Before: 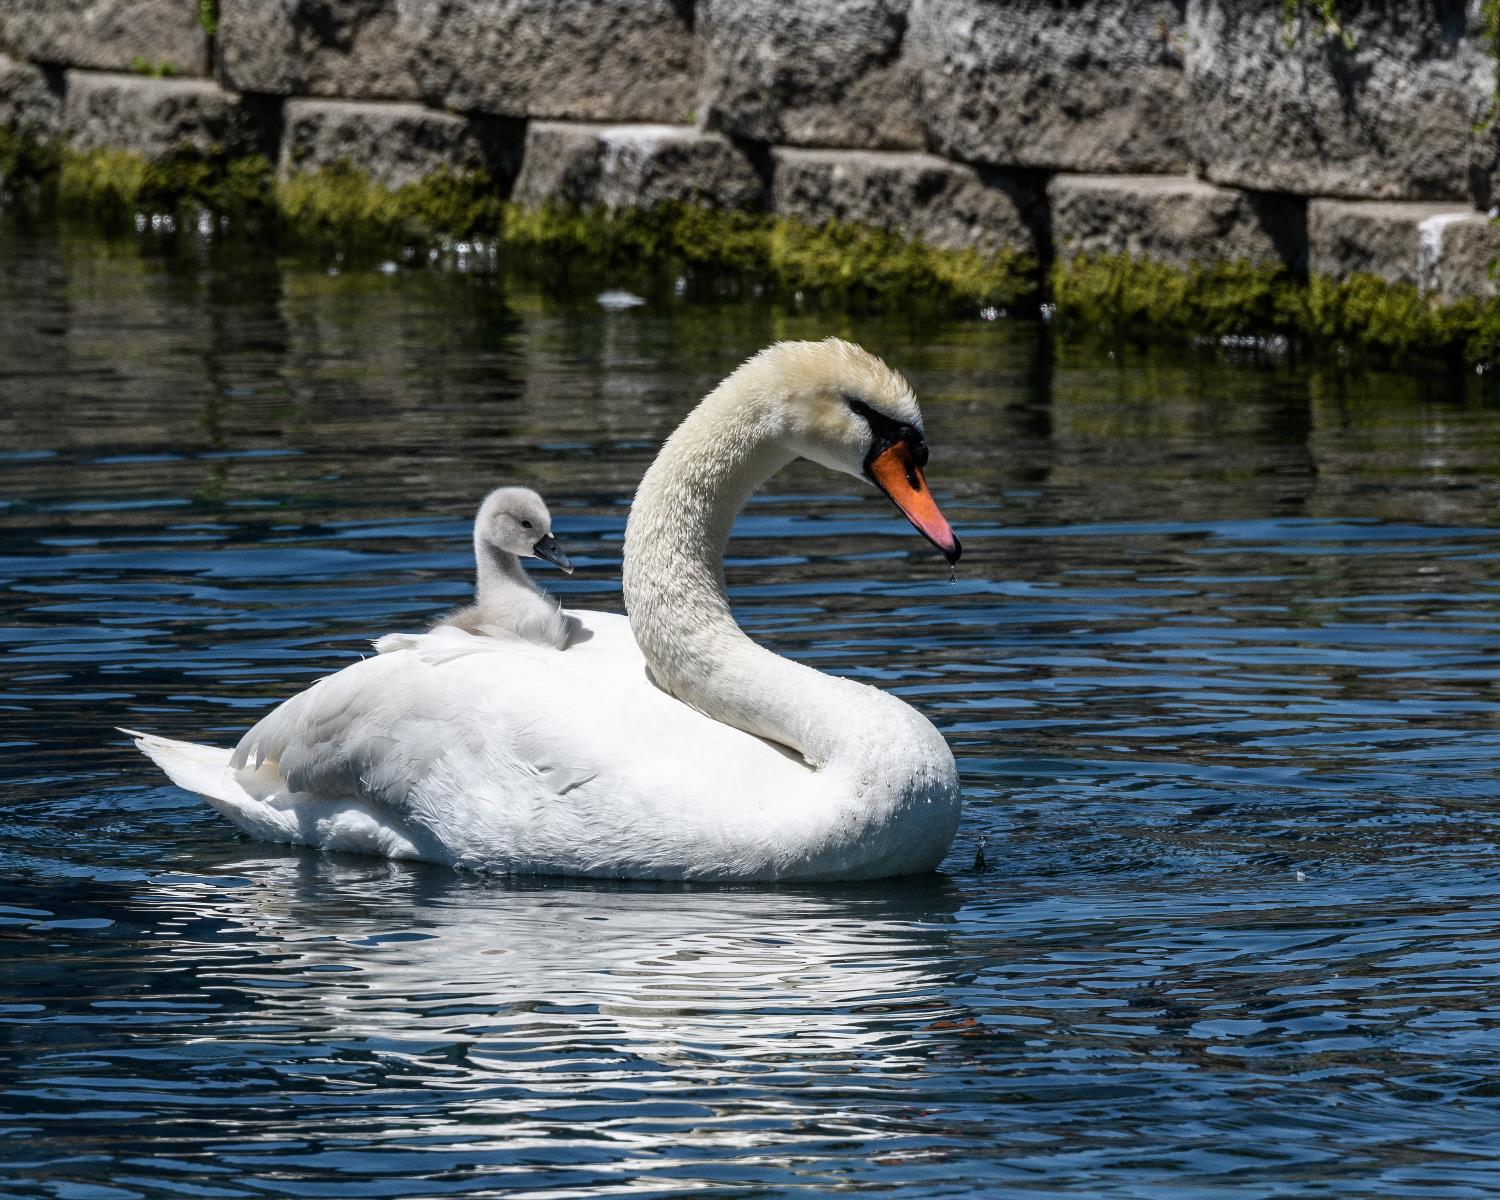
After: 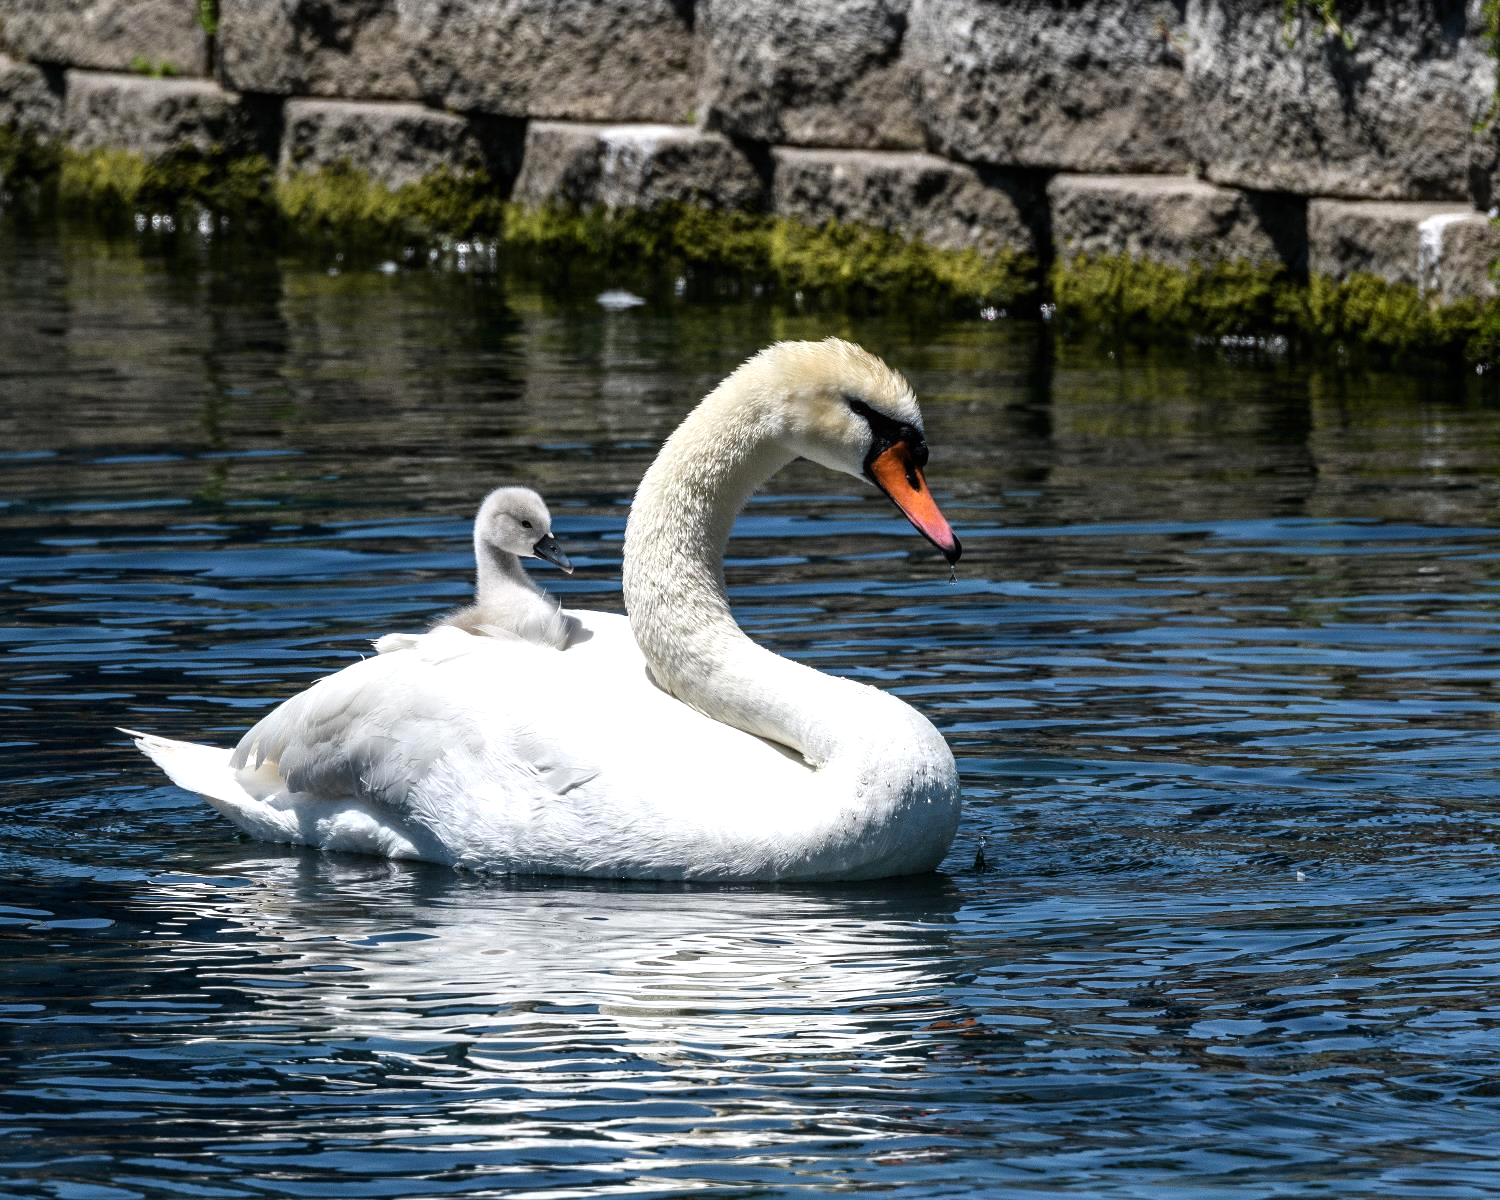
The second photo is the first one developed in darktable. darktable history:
tone equalizer: -8 EV -0.4 EV, -7 EV -0.393 EV, -6 EV -0.37 EV, -5 EV -0.25 EV, -3 EV 0.206 EV, -2 EV 0.312 EV, -1 EV 0.379 EV, +0 EV 0.4 EV
